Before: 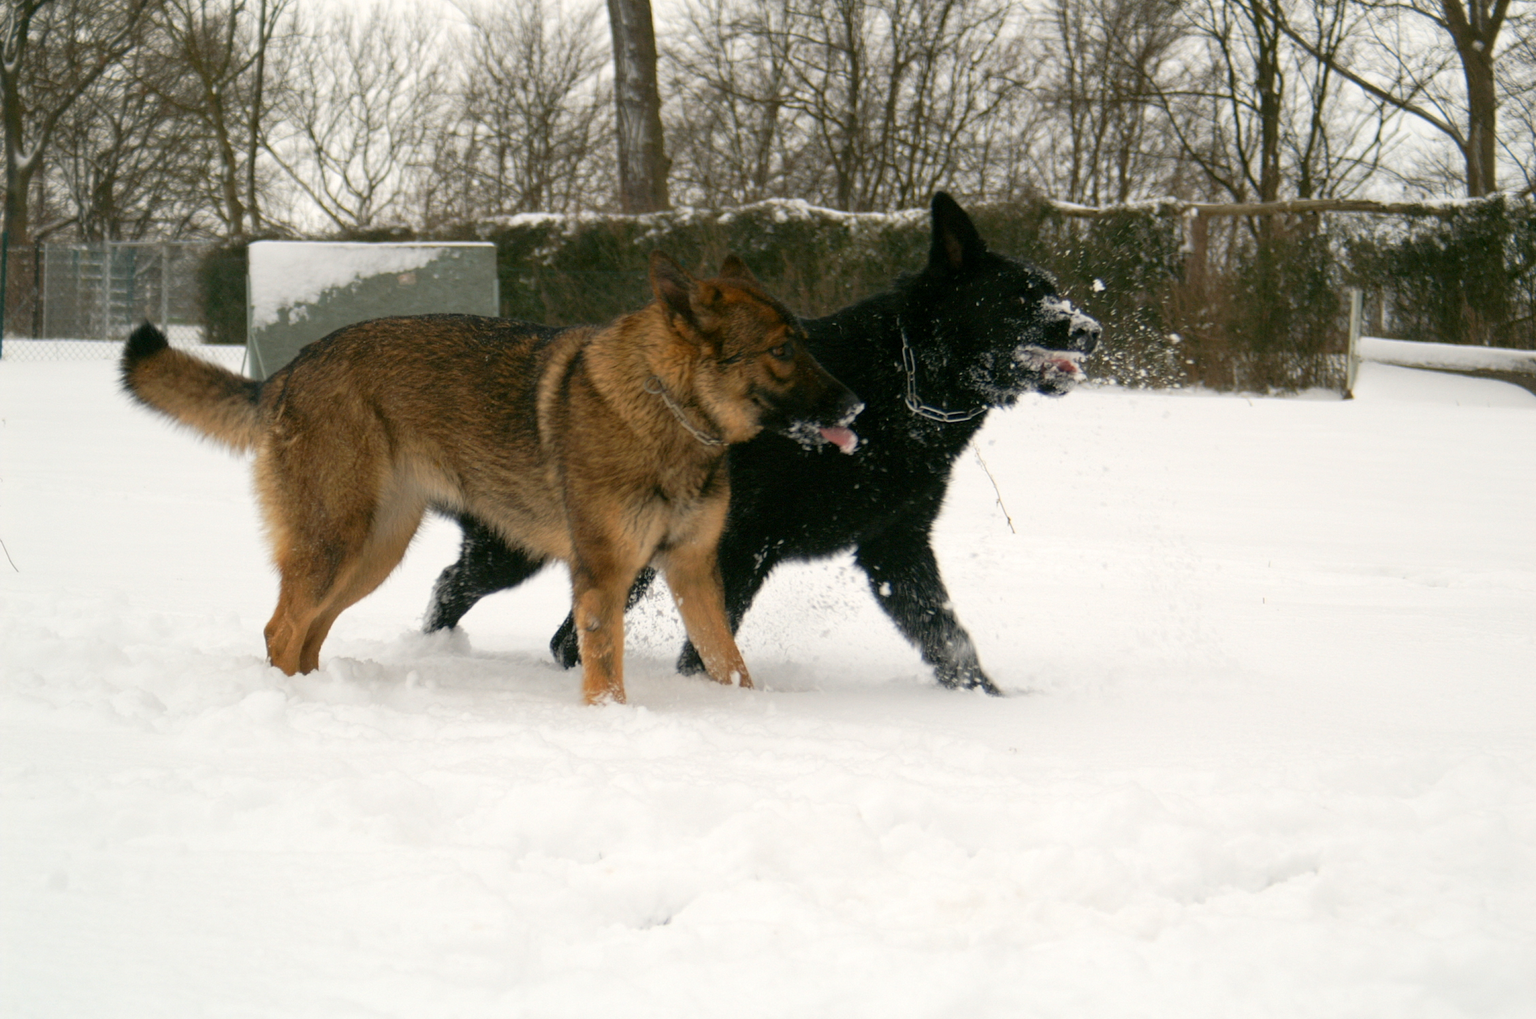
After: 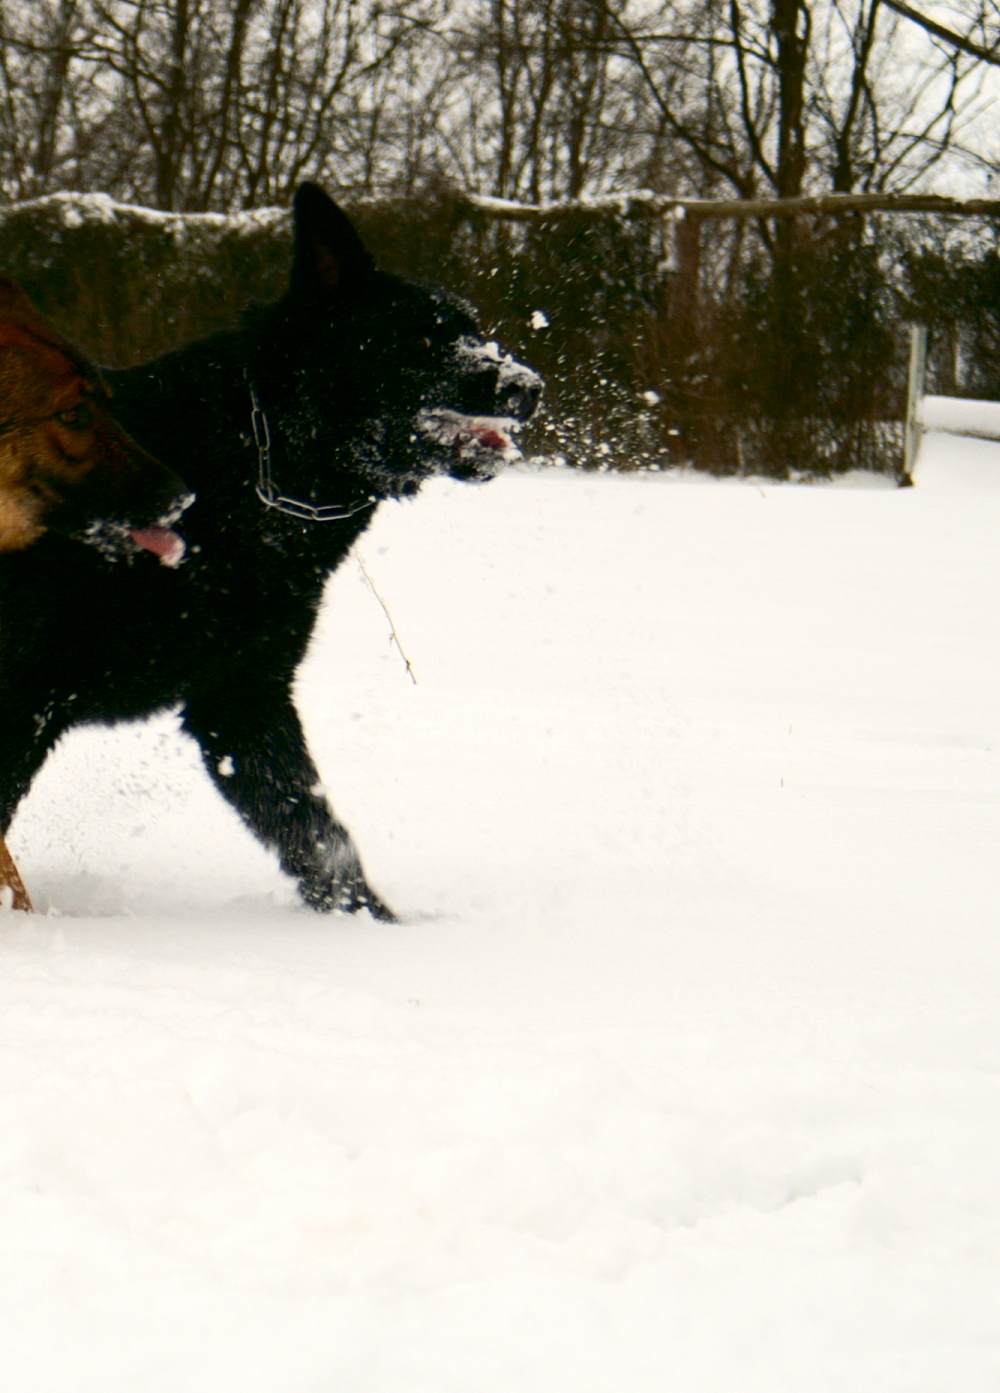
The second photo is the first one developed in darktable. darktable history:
contrast brightness saturation: contrast 0.21, brightness -0.11, saturation 0.21
tone equalizer: on, module defaults
crop: left 47.628%, top 6.643%, right 7.874%
